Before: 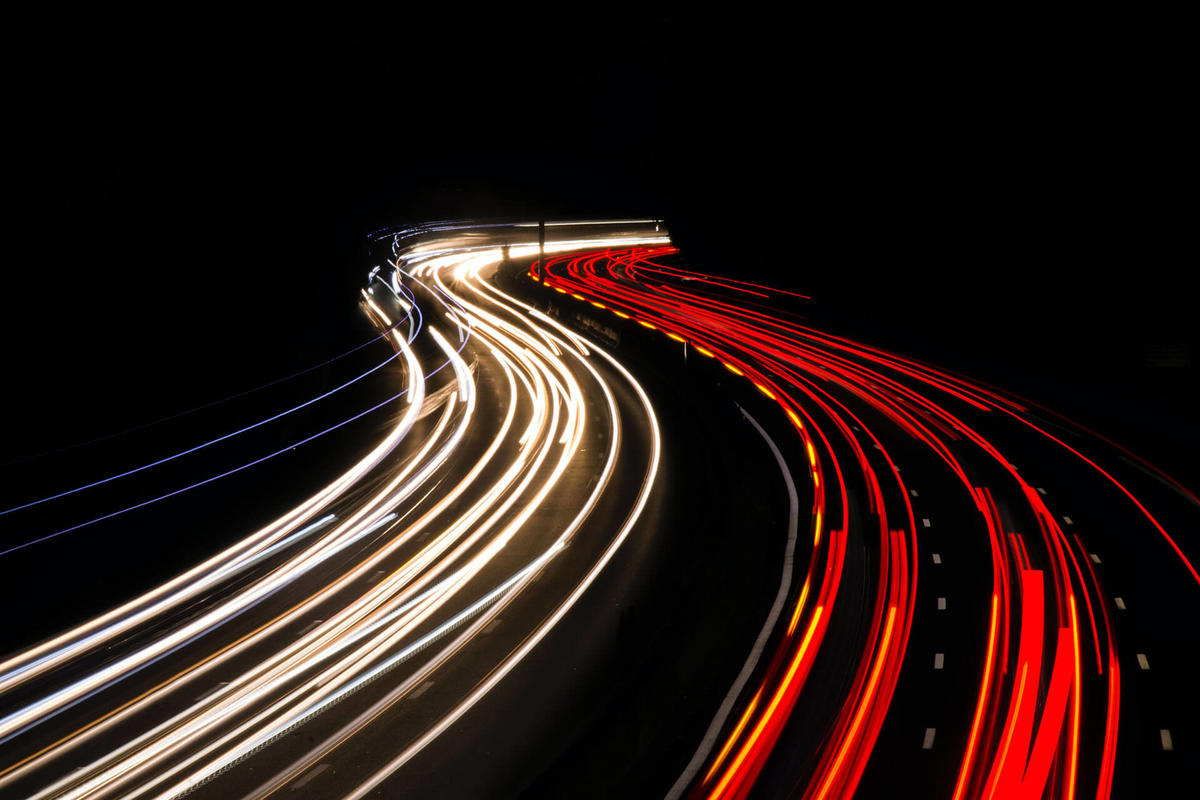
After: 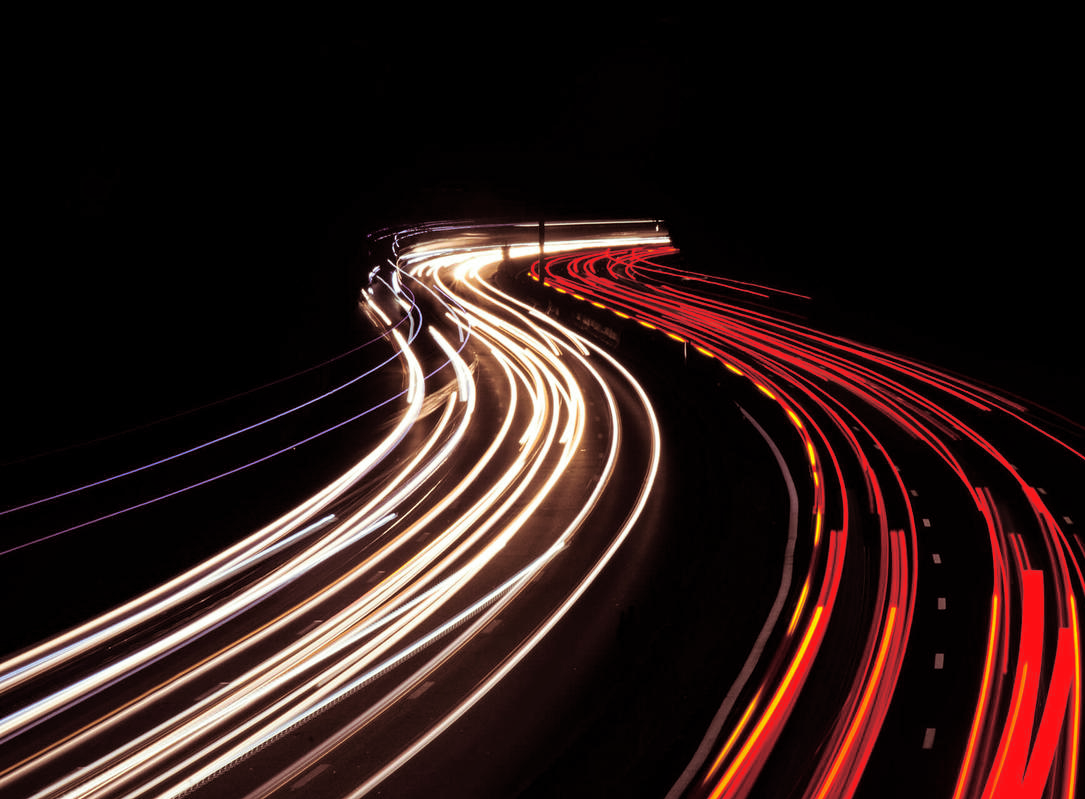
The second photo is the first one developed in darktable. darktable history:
crop: right 9.509%, bottom 0.031%
split-toning: on, module defaults
haze removal: adaptive false
